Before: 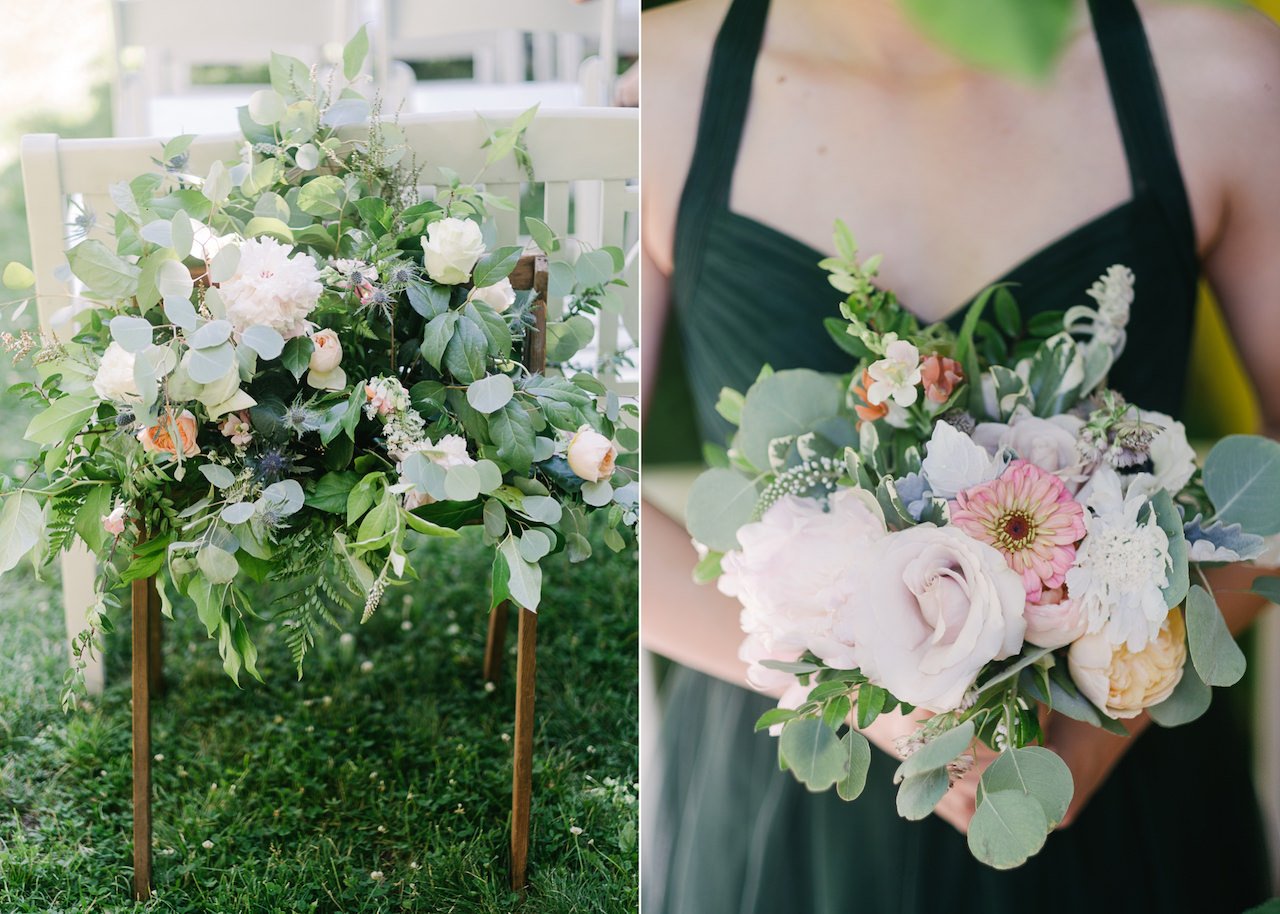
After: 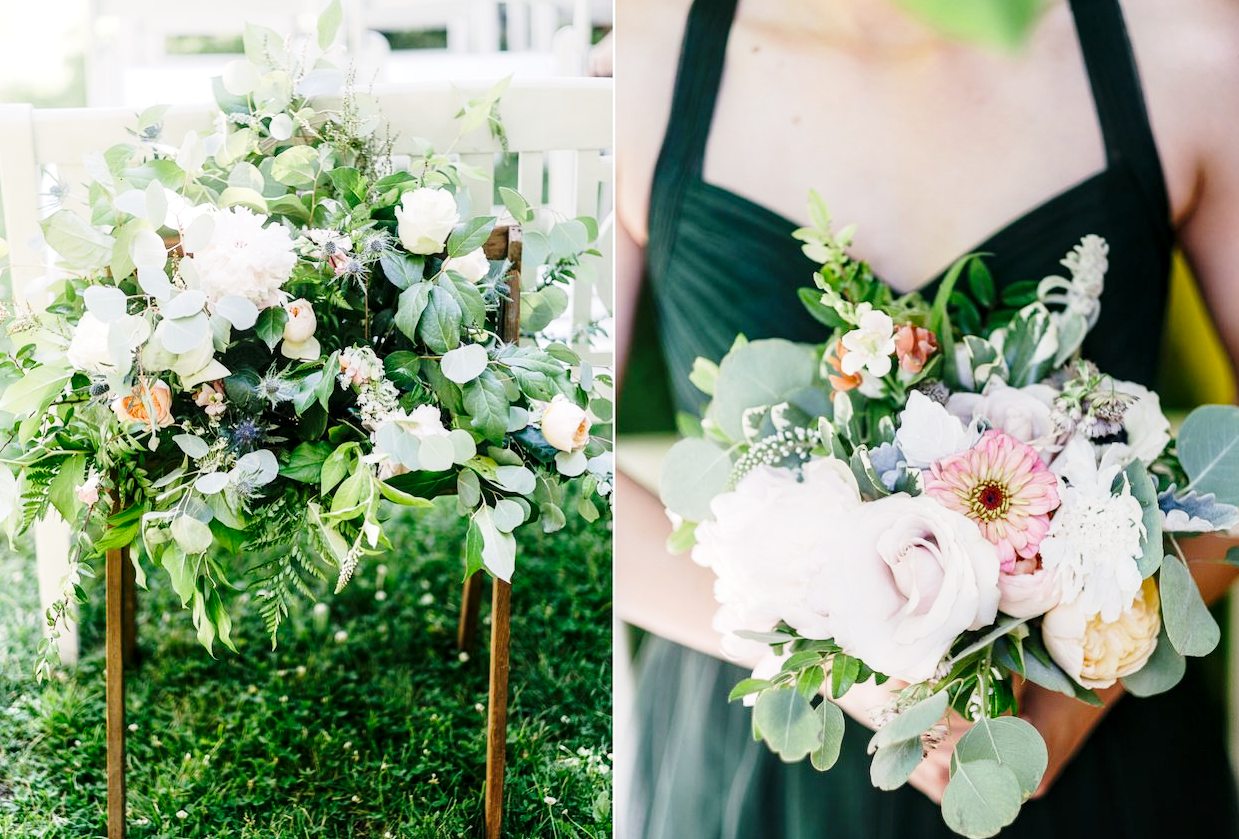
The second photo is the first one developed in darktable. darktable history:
local contrast: shadows 90%, midtone range 0.496
base curve: curves: ch0 [(0, 0) (0.028, 0.03) (0.121, 0.232) (0.46, 0.748) (0.859, 0.968) (1, 1)], preserve colors none
crop: left 2.056%, top 3.294%, right 1.113%, bottom 4.848%
